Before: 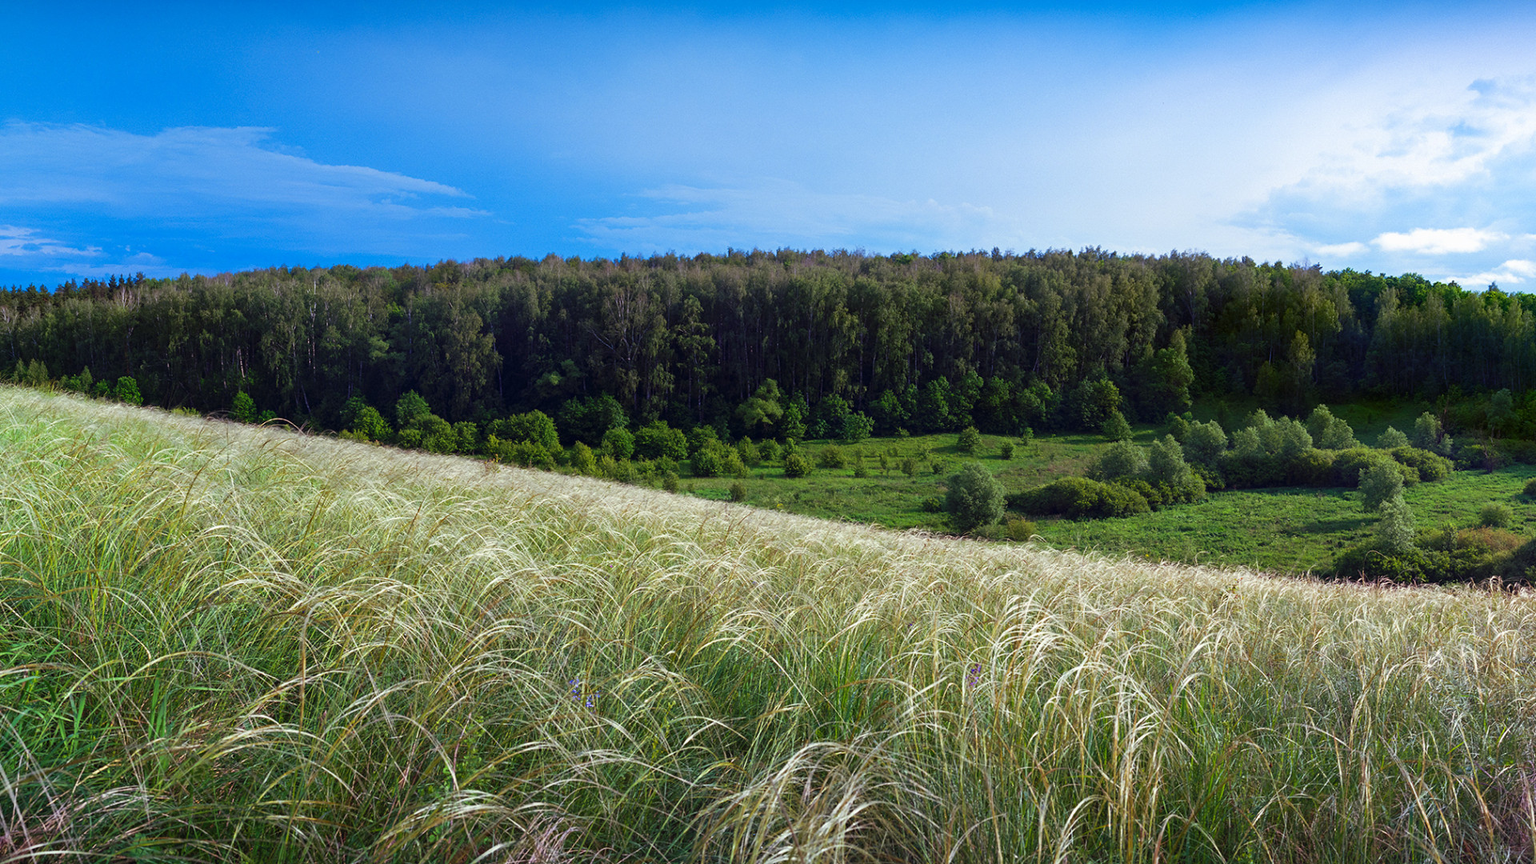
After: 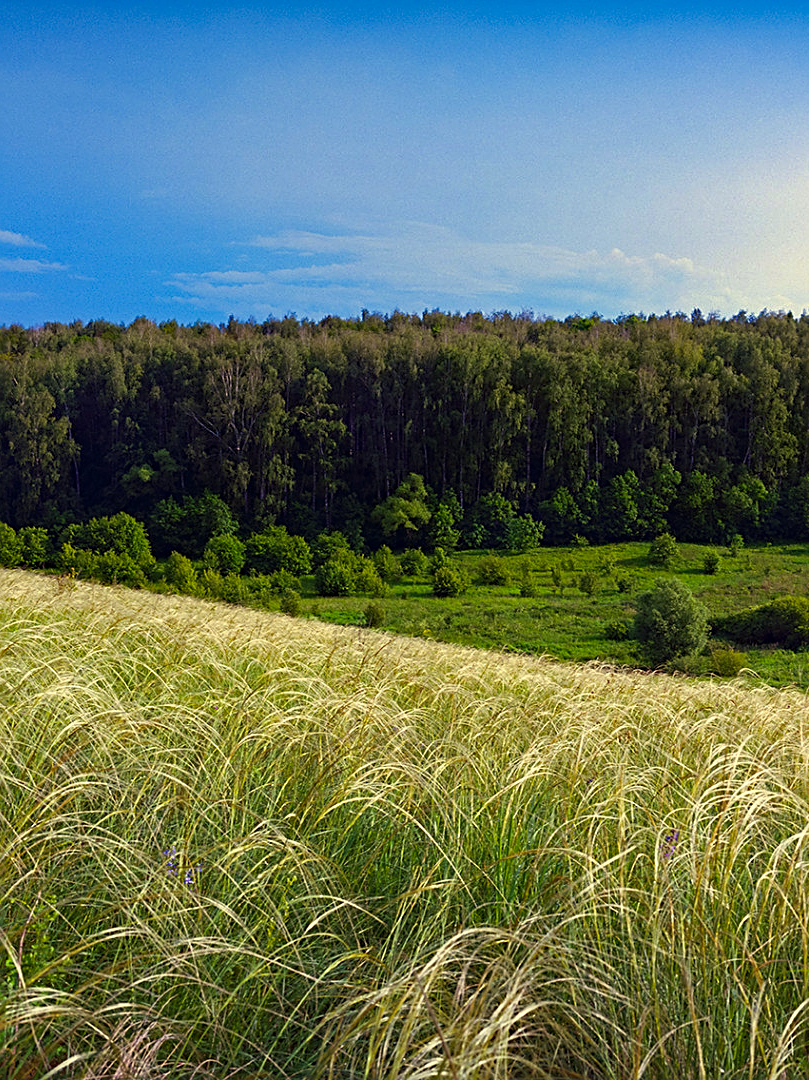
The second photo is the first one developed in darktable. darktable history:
color correction: highlights a* 2.72, highlights b* 22.8
haze removal: strength 0.53, distance 0.925, compatibility mode true, adaptive false
crop: left 28.583%, right 29.231%
sharpen: on, module defaults
